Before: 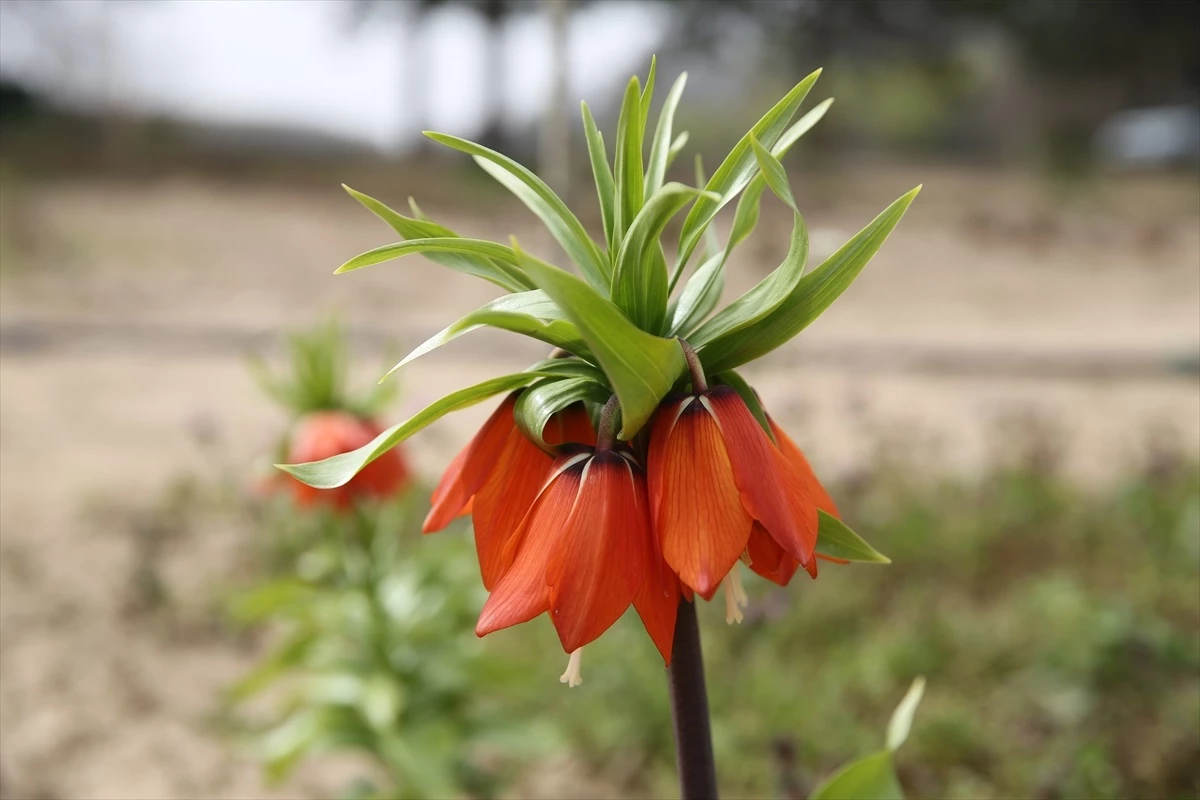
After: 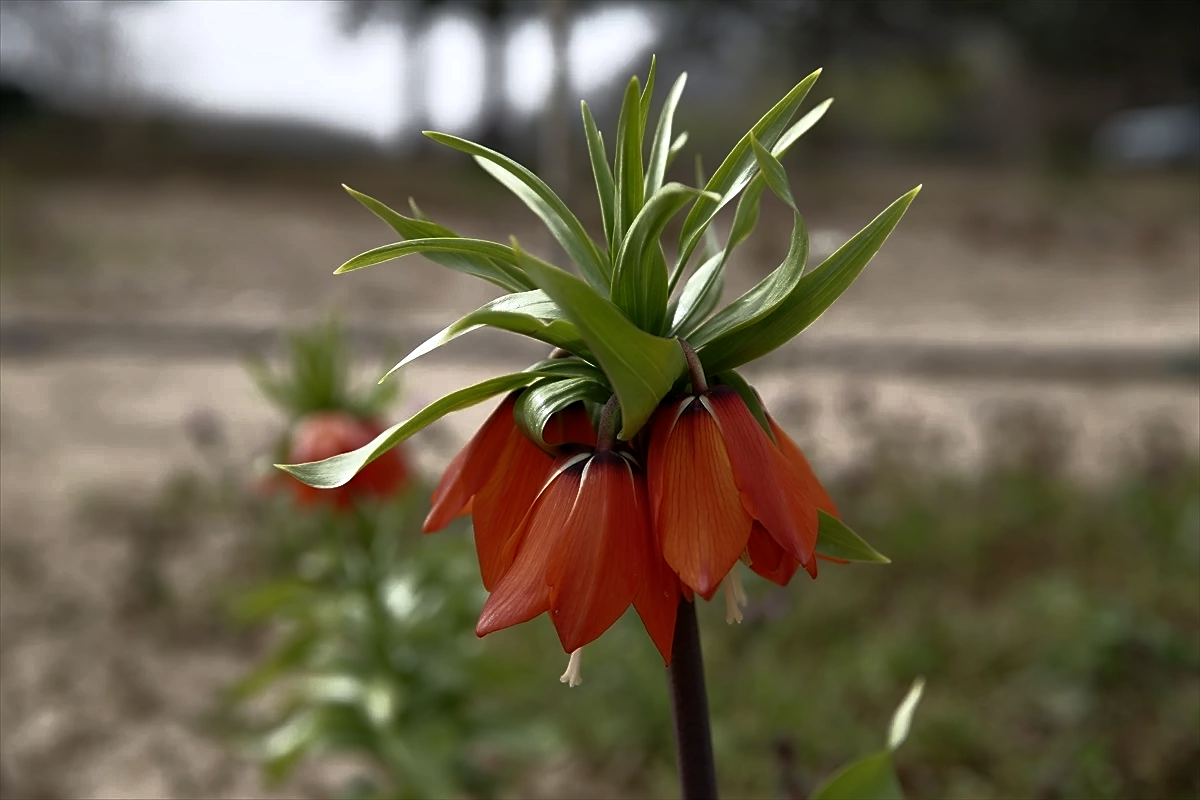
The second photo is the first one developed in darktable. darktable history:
contrast equalizer: octaves 7, y [[0.6 ×6], [0.55 ×6], [0 ×6], [0 ×6], [0 ×6]], mix 0.3
base curve: curves: ch0 [(0, 0) (0.564, 0.291) (0.802, 0.731) (1, 1)]
sharpen: radius 1.864, amount 0.398, threshold 1.271
